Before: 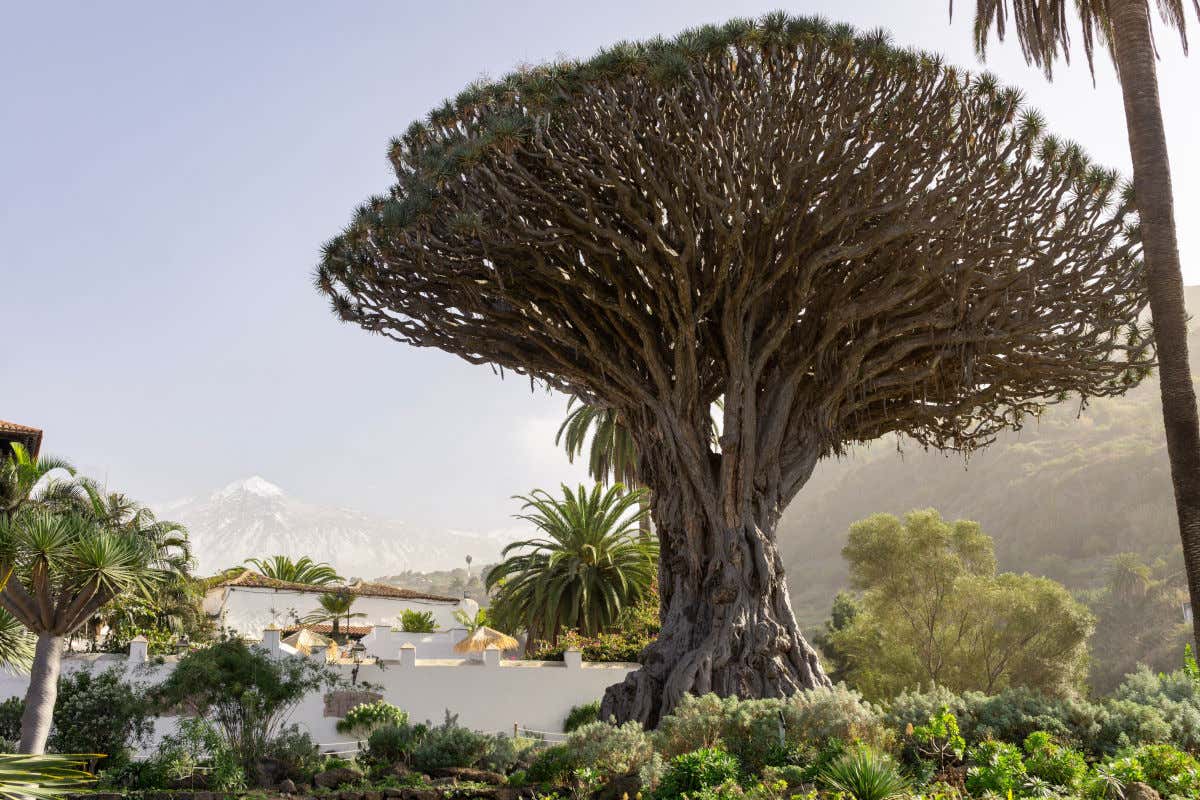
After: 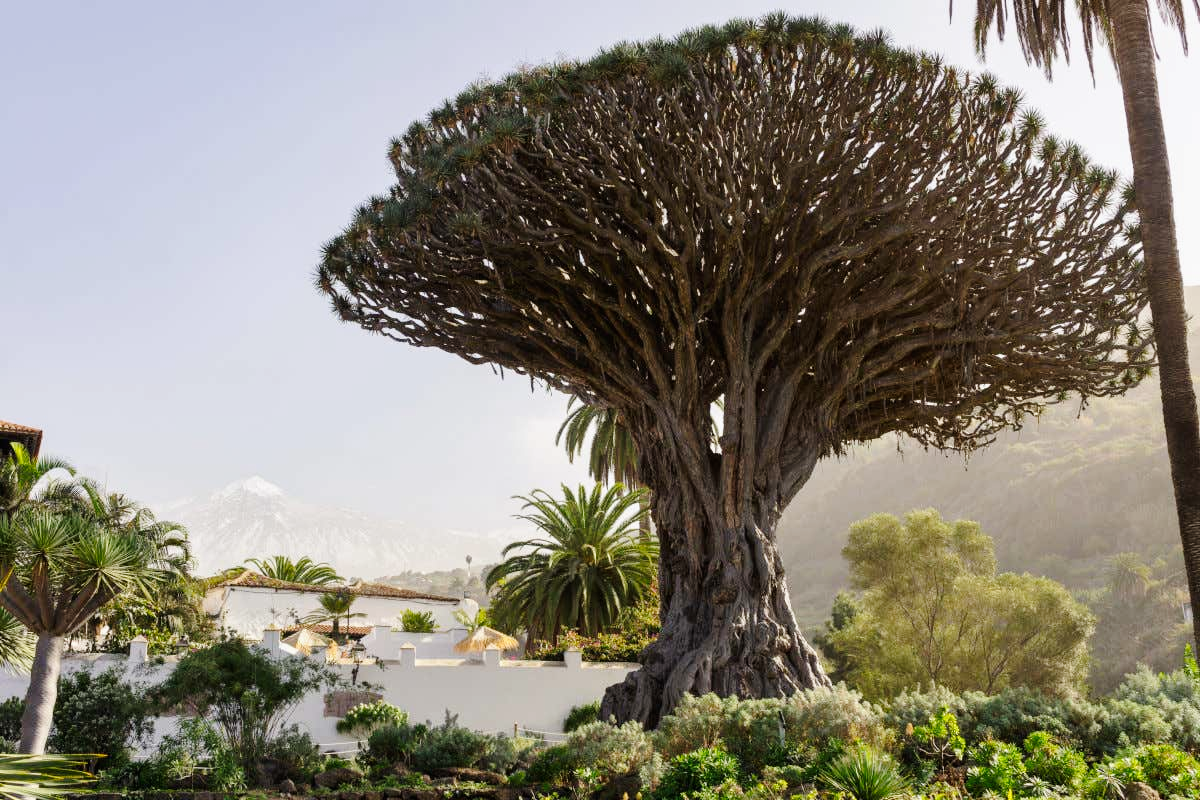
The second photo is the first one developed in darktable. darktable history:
tone curve: curves: ch0 [(0, 0.003) (0.056, 0.041) (0.211, 0.187) (0.482, 0.519) (0.836, 0.864) (0.997, 0.984)]; ch1 [(0, 0) (0.276, 0.206) (0.393, 0.364) (0.482, 0.471) (0.506, 0.5) (0.523, 0.523) (0.572, 0.604) (0.635, 0.665) (0.695, 0.759) (1, 1)]; ch2 [(0, 0) (0.438, 0.456) (0.473, 0.47) (0.503, 0.503) (0.536, 0.527) (0.562, 0.584) (0.612, 0.61) (0.679, 0.72) (1, 1)], preserve colors none
